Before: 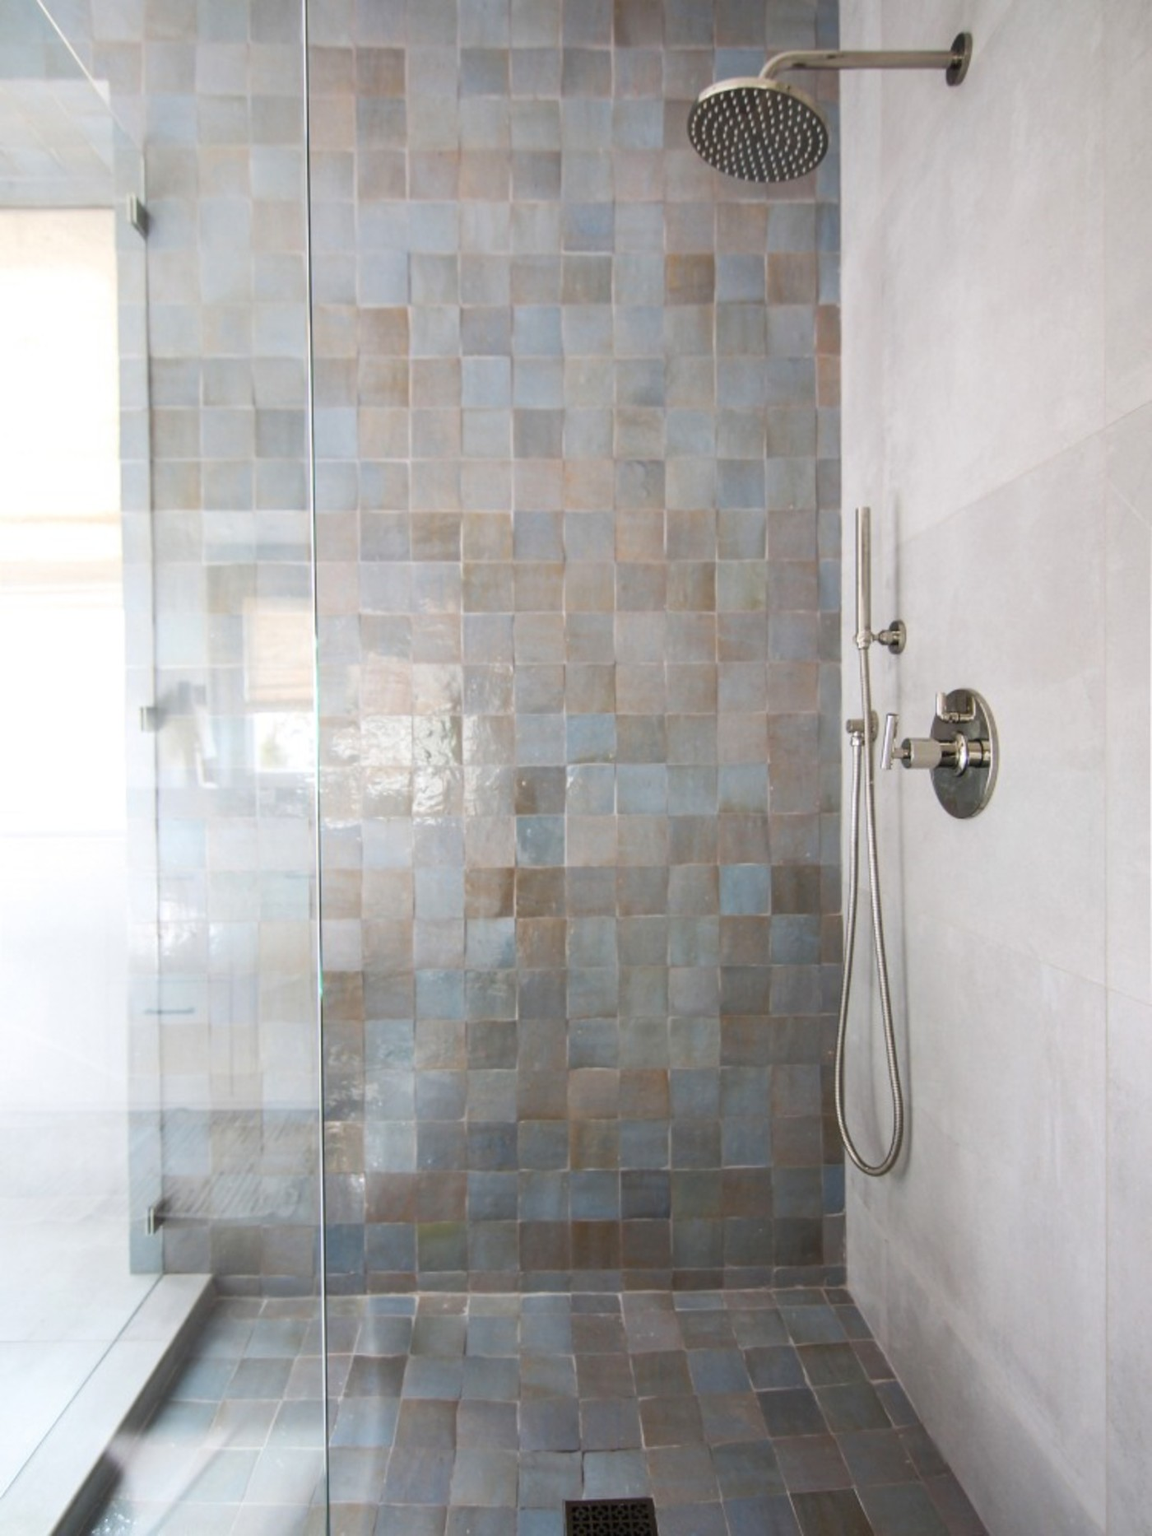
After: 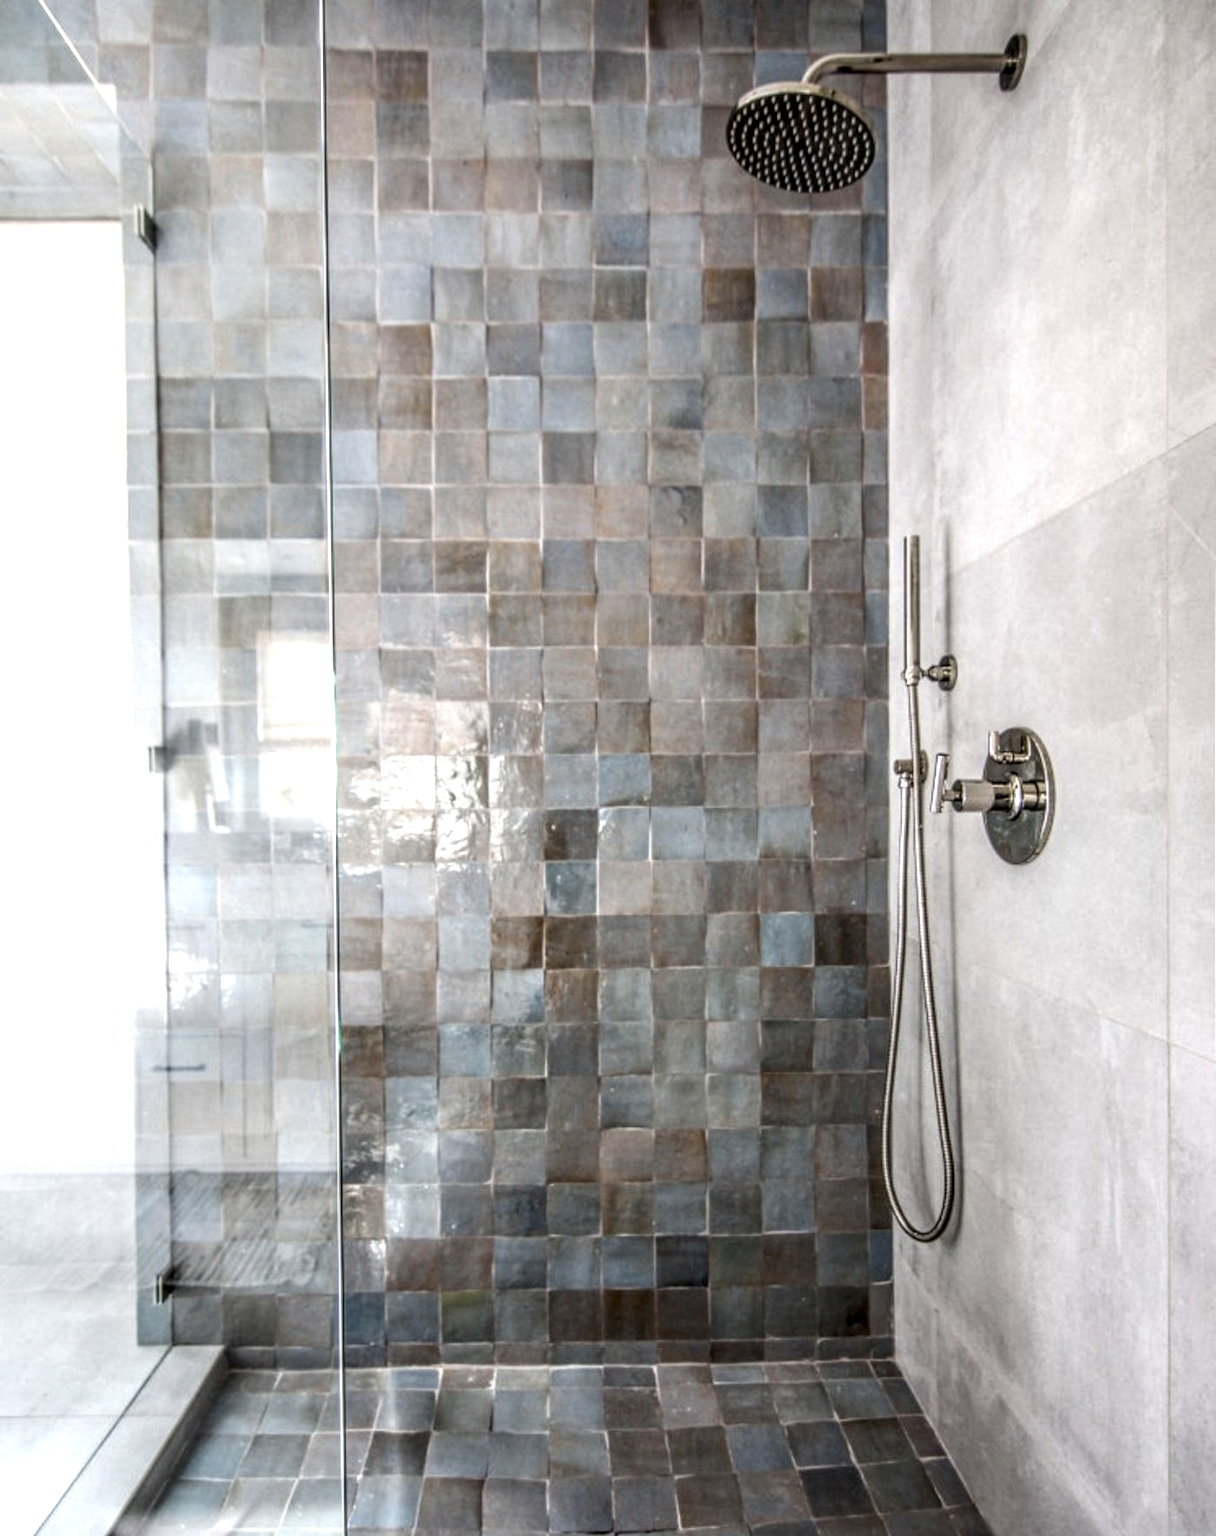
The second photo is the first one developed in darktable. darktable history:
crop and rotate: top 0.009%, bottom 5.25%
color zones: curves: ch0 [(0, 0.299) (0.25, 0.383) (0.456, 0.352) (0.736, 0.571)]; ch1 [(0, 0.63) (0.151, 0.568) (0.254, 0.416) (0.47, 0.558) (0.732, 0.37) (0.909, 0.492)]; ch2 [(0.004, 0.604) (0.158, 0.443) (0.257, 0.403) (0.761, 0.468)], mix -95.63%
local contrast: highlights 1%, shadows 2%, detail 299%, midtone range 0.293
